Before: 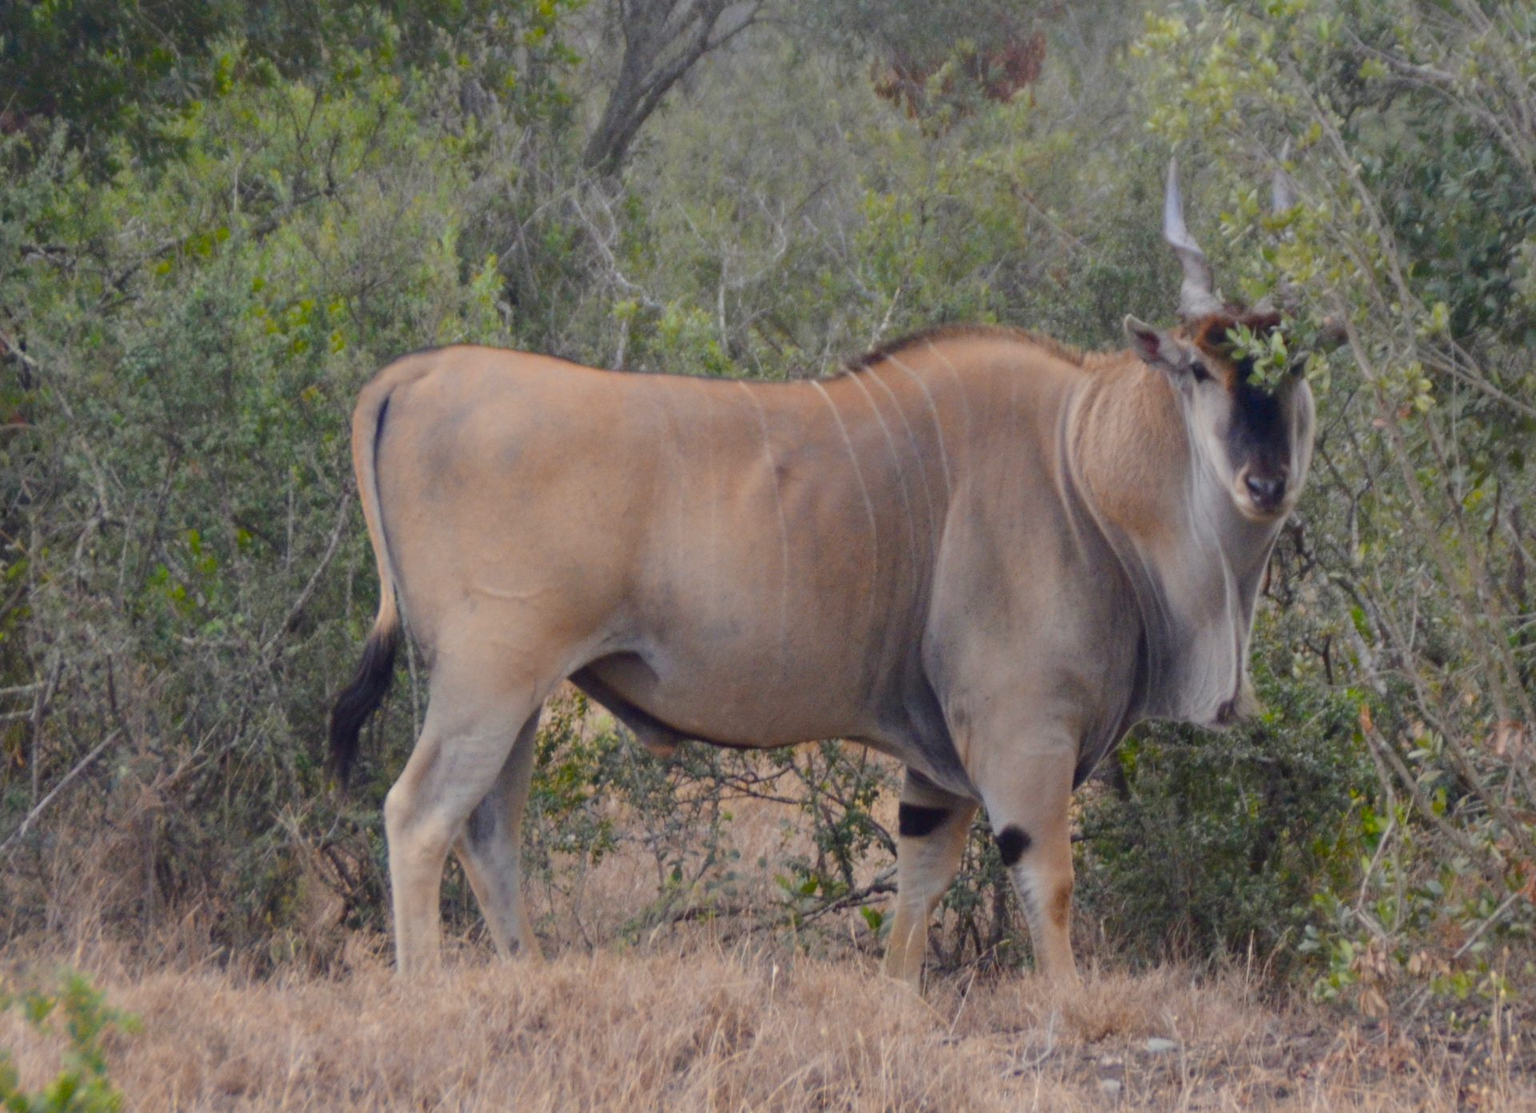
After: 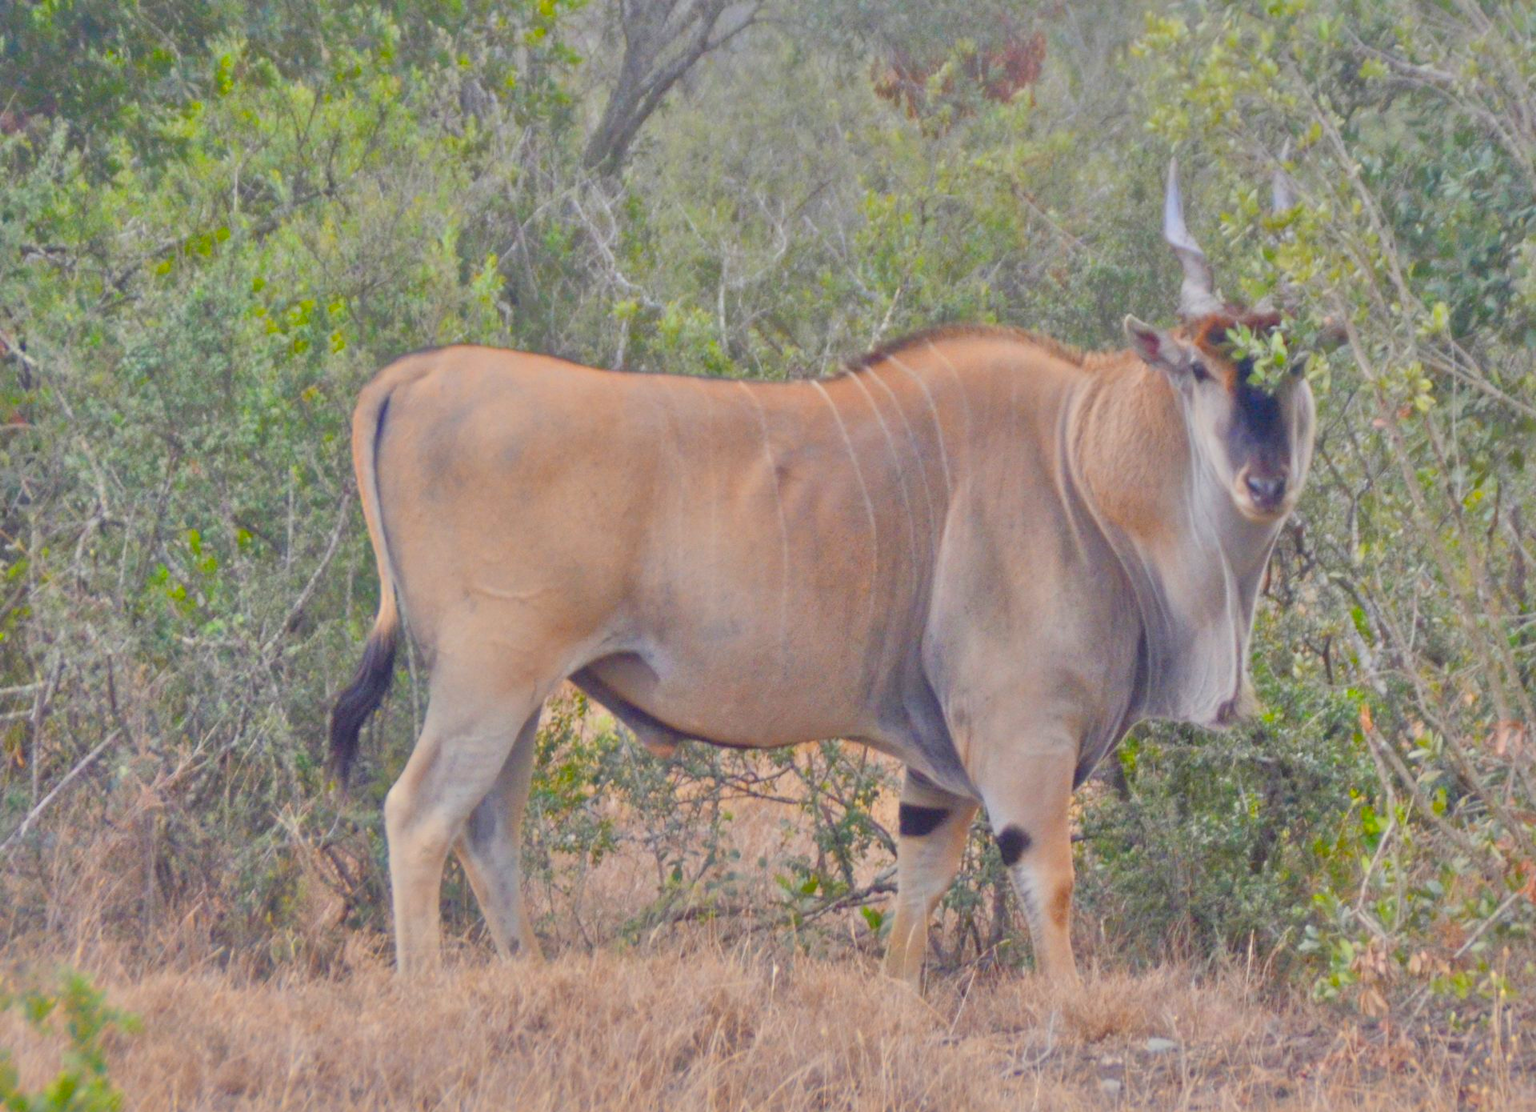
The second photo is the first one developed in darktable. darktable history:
exposure: exposure -0.056 EV, compensate highlight preservation false
tone equalizer: -7 EV 0.162 EV, -6 EV 0.585 EV, -5 EV 1.13 EV, -4 EV 1.3 EV, -3 EV 1.18 EV, -2 EV 0.6 EV, -1 EV 0.159 EV
shadows and highlights: on, module defaults
contrast brightness saturation: brightness 0.092, saturation 0.194
